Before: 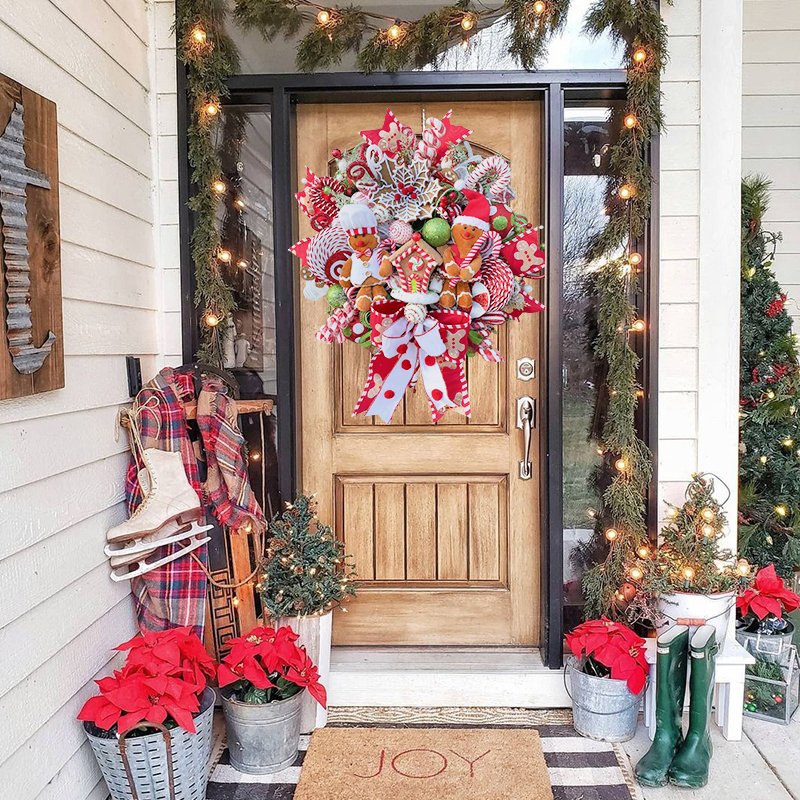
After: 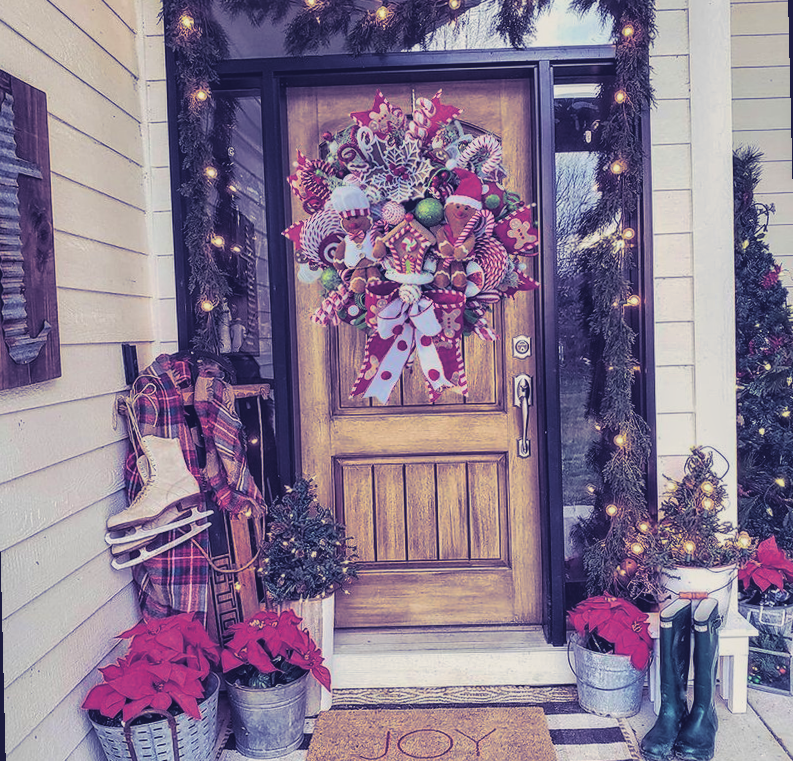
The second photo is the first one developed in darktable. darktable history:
rotate and perspective: rotation -1.42°, crop left 0.016, crop right 0.984, crop top 0.035, crop bottom 0.965
split-toning: shadows › hue 242.67°, shadows › saturation 0.733, highlights › hue 45.33°, highlights › saturation 0.667, balance -53.304, compress 21.15%
local contrast: on, module defaults
exposure: black level correction -0.036, exposure -0.497 EV, compensate highlight preservation false
velvia: on, module defaults
color correction: saturation 1.11
